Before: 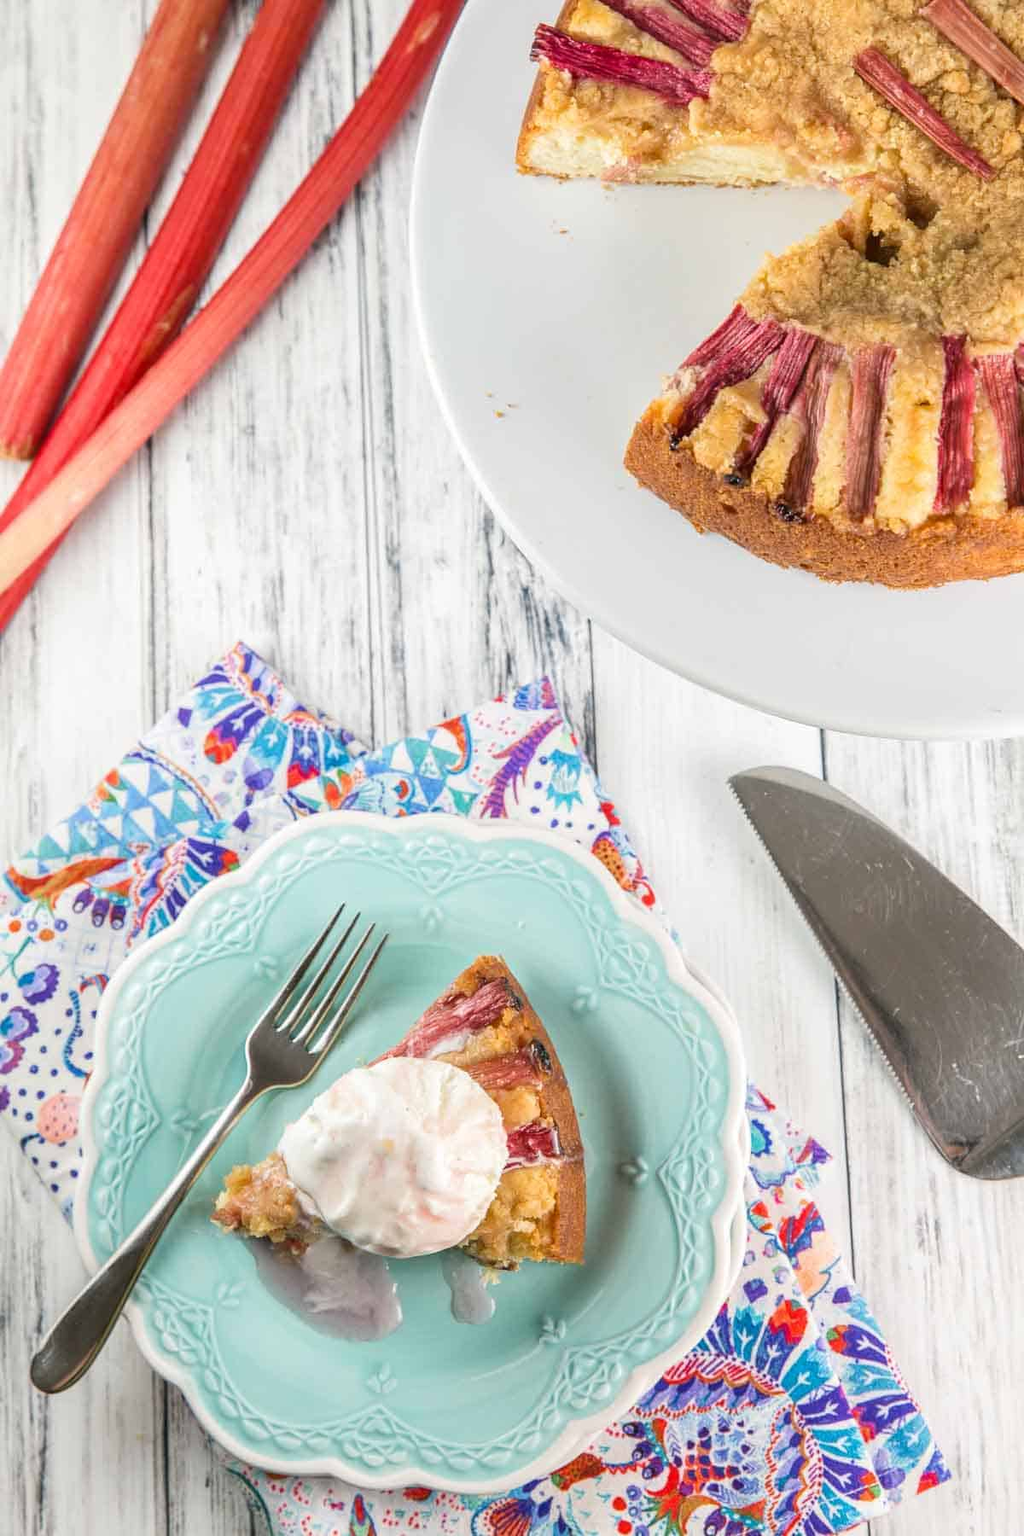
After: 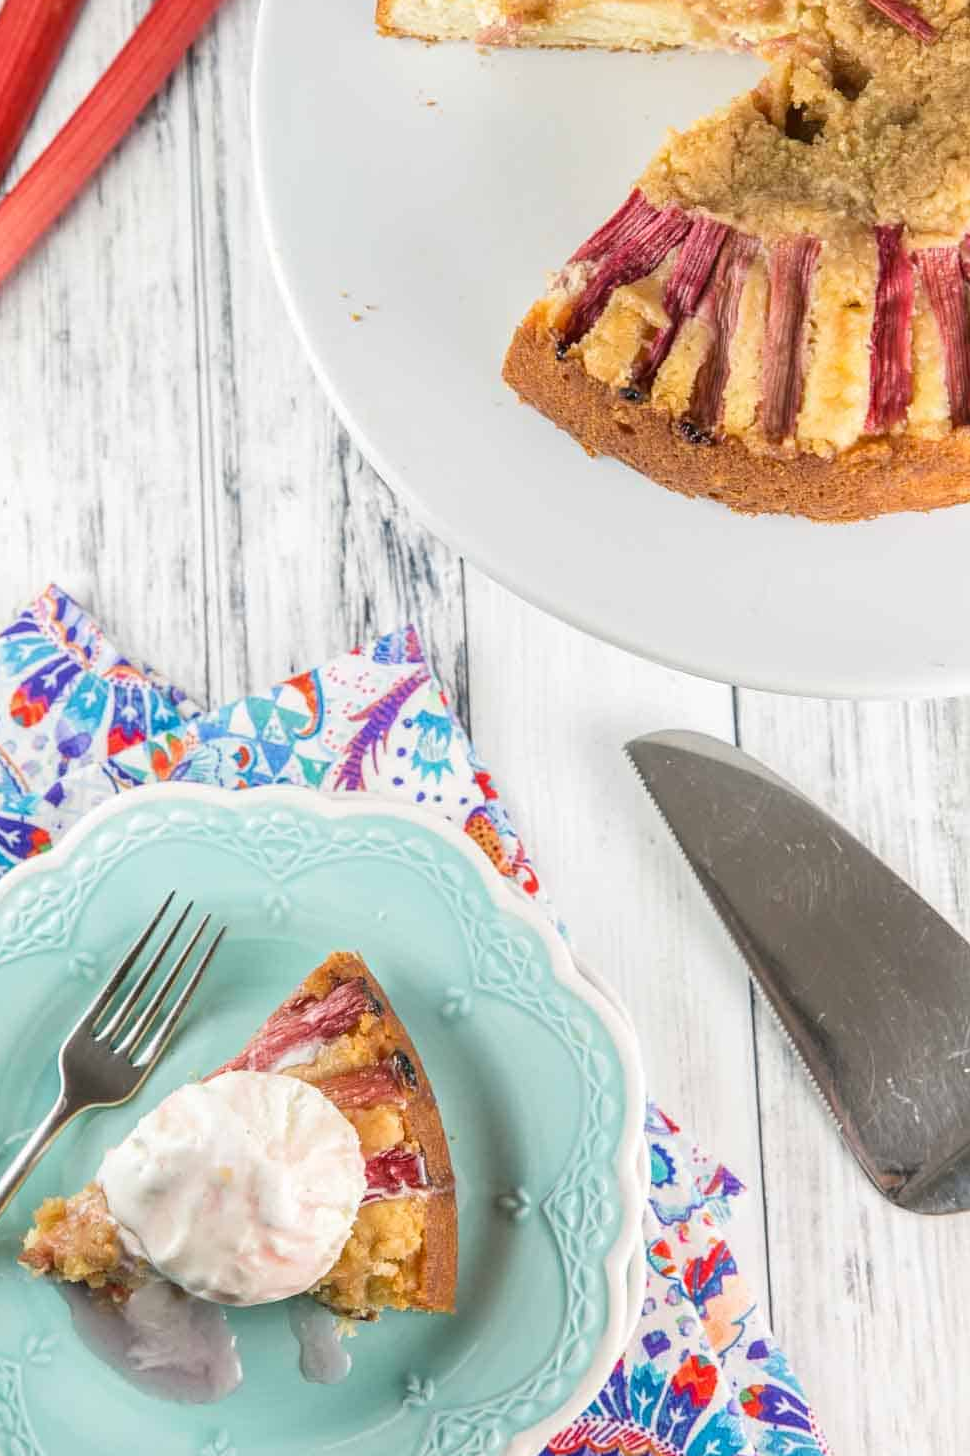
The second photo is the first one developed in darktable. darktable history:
crop: left 19.115%, top 9.369%, right 0%, bottom 9.718%
